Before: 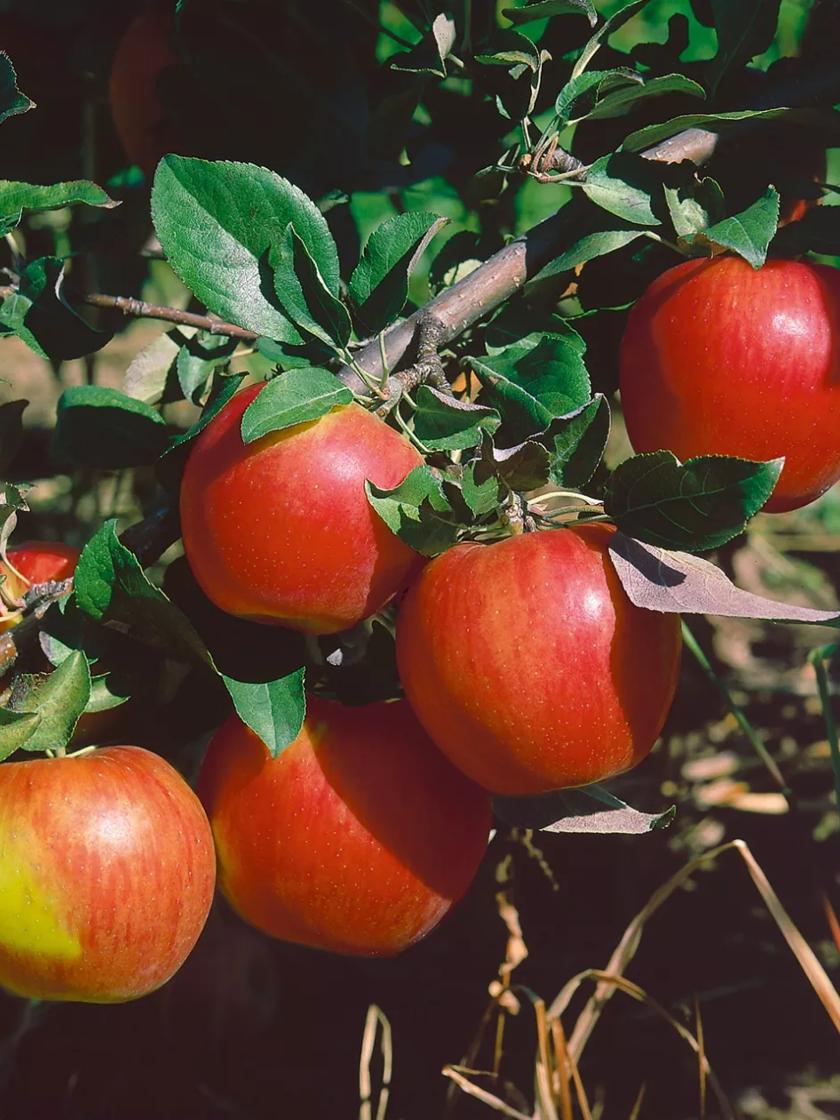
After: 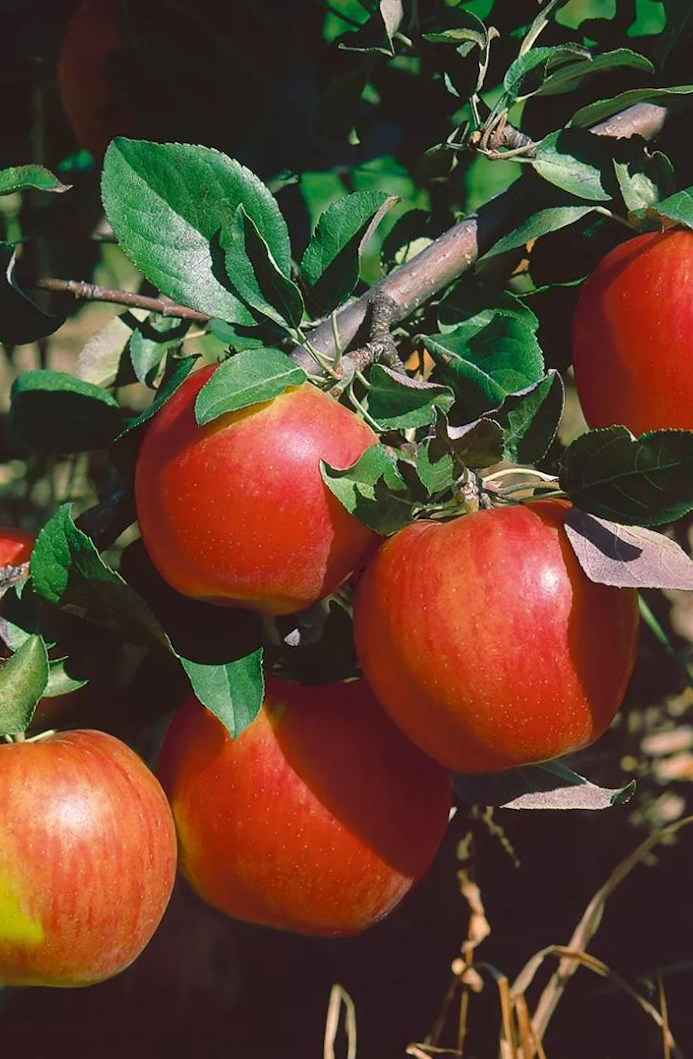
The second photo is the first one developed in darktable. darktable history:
crop and rotate: angle 0.942°, left 4.295%, top 0.832%, right 11.306%, bottom 2.539%
